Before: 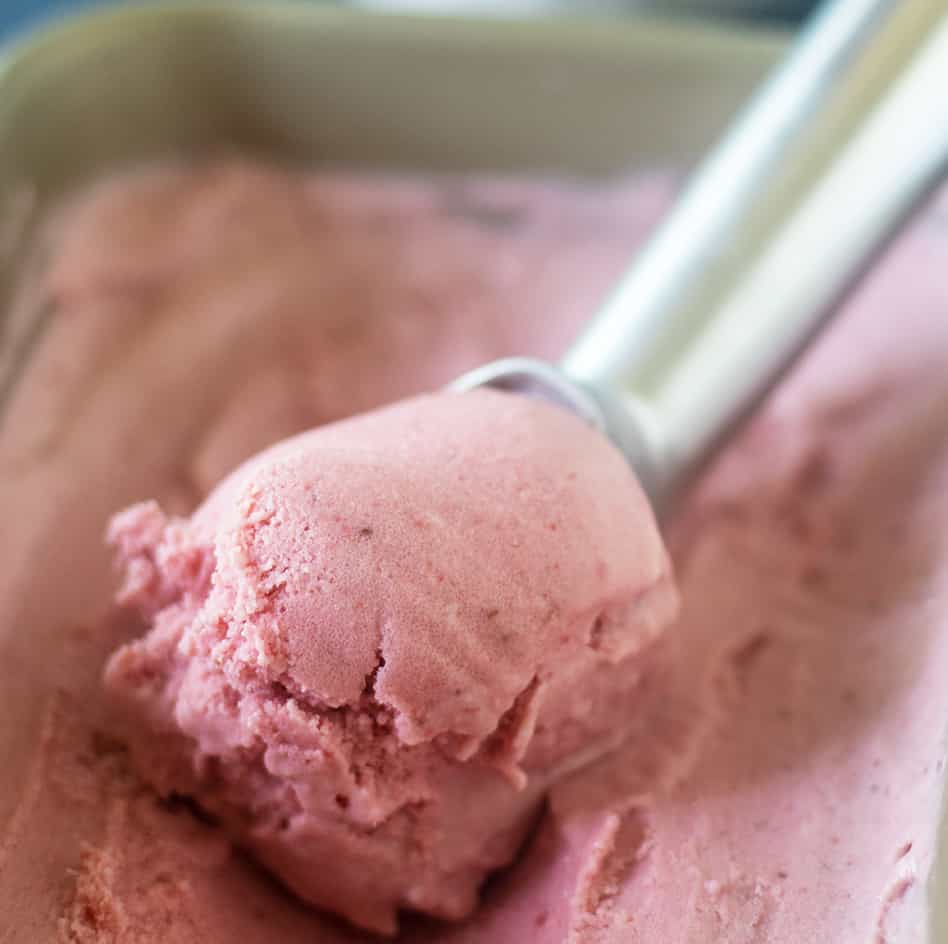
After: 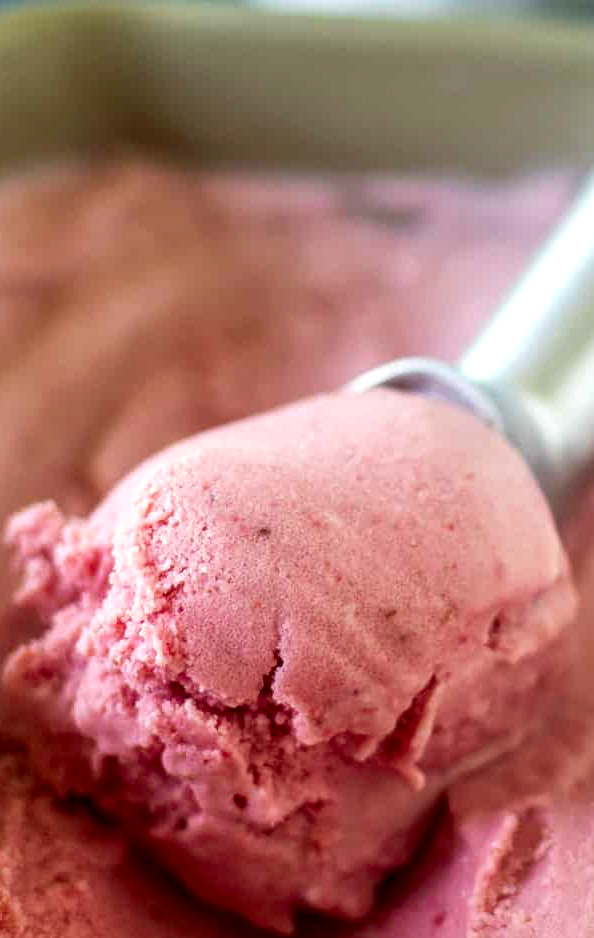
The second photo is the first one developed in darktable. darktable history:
crop: left 10.768%, right 26.533%
contrast brightness saturation: brightness -0.028, saturation 0.354
base curve: curves: ch0 [(0, 0) (0.989, 0.992)], preserve colors none
local contrast: highlights 39%, shadows 62%, detail 137%, midtone range 0.507
